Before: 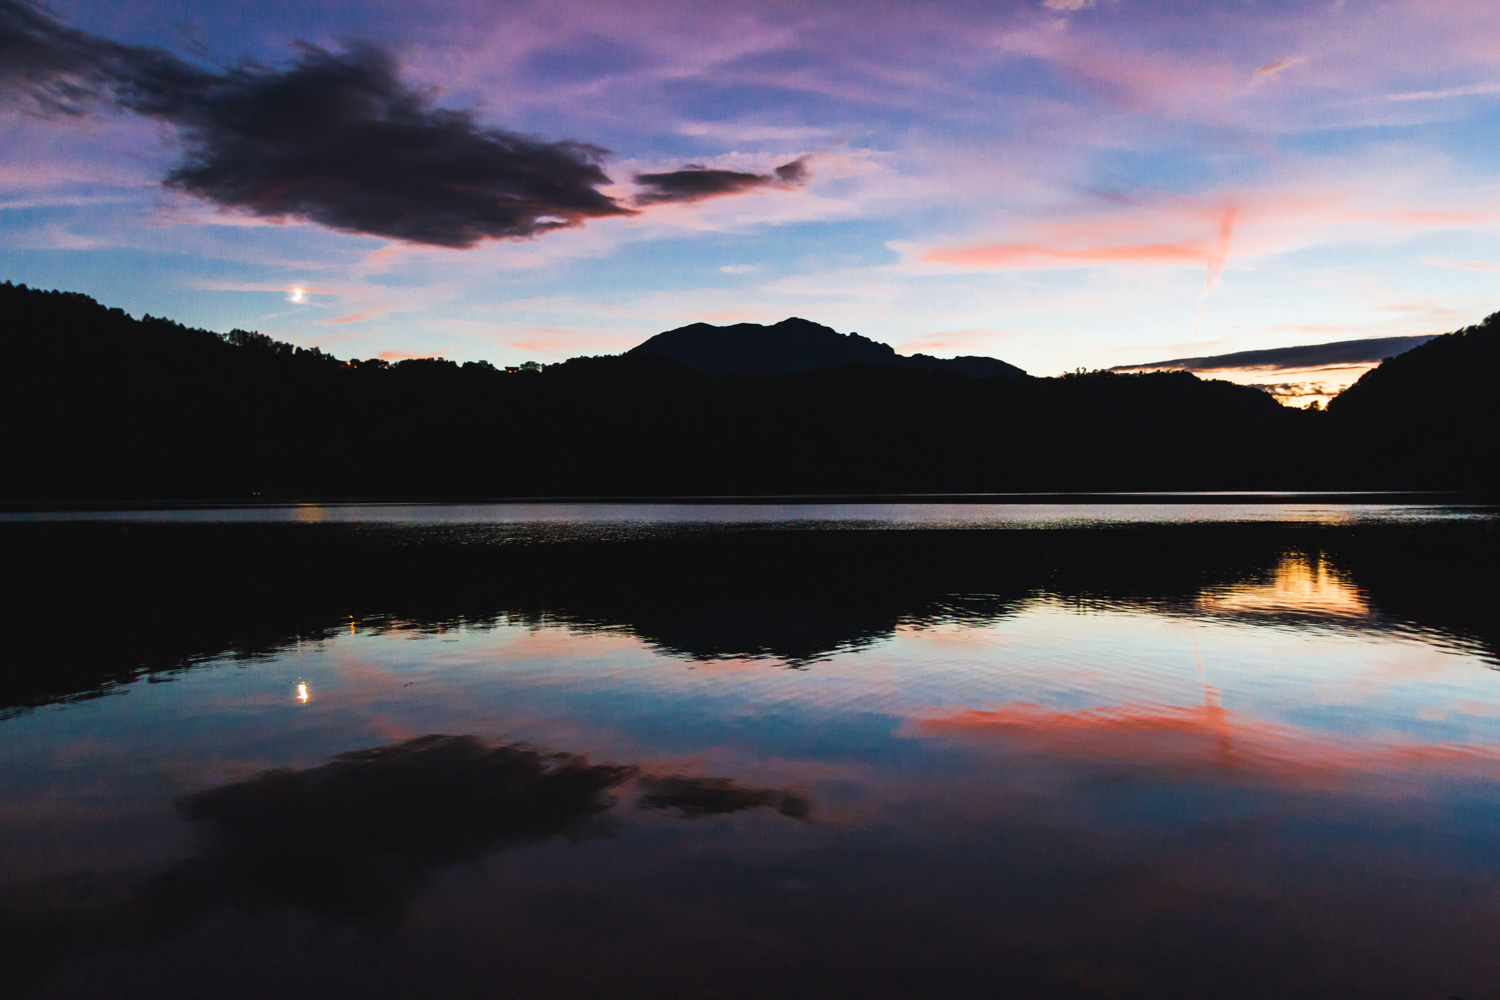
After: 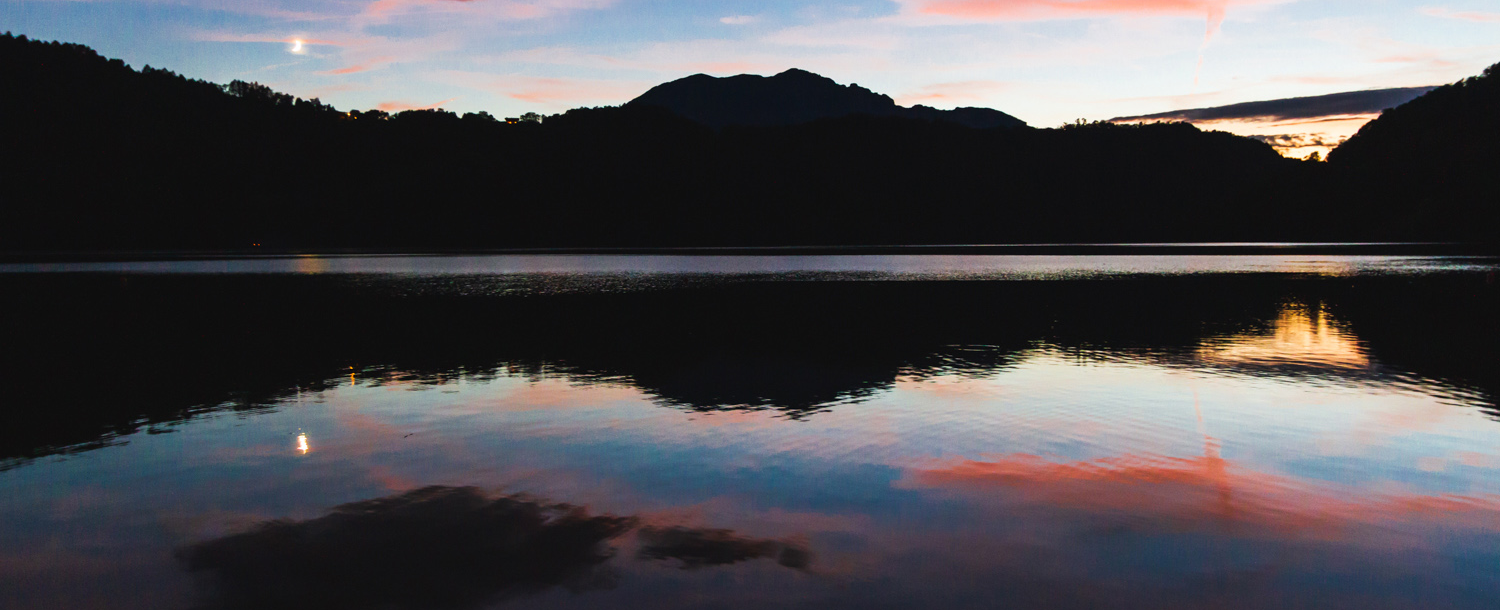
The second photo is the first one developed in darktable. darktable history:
crop and rotate: top 24.97%, bottom 13.999%
